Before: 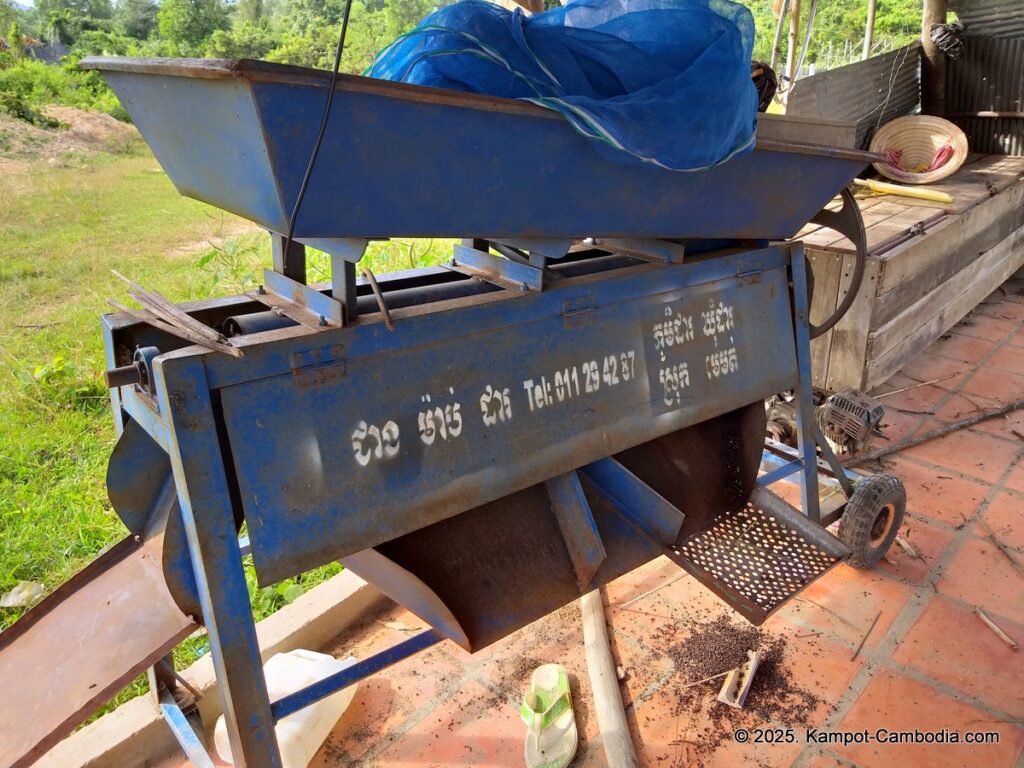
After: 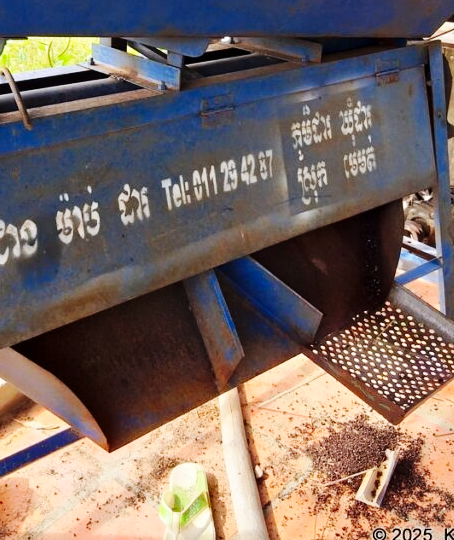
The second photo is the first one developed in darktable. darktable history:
crop: left 35.432%, top 26.233%, right 20.145%, bottom 3.432%
base curve: curves: ch0 [(0, 0) (0.032, 0.025) (0.121, 0.166) (0.206, 0.329) (0.605, 0.79) (1, 1)], preserve colors none
